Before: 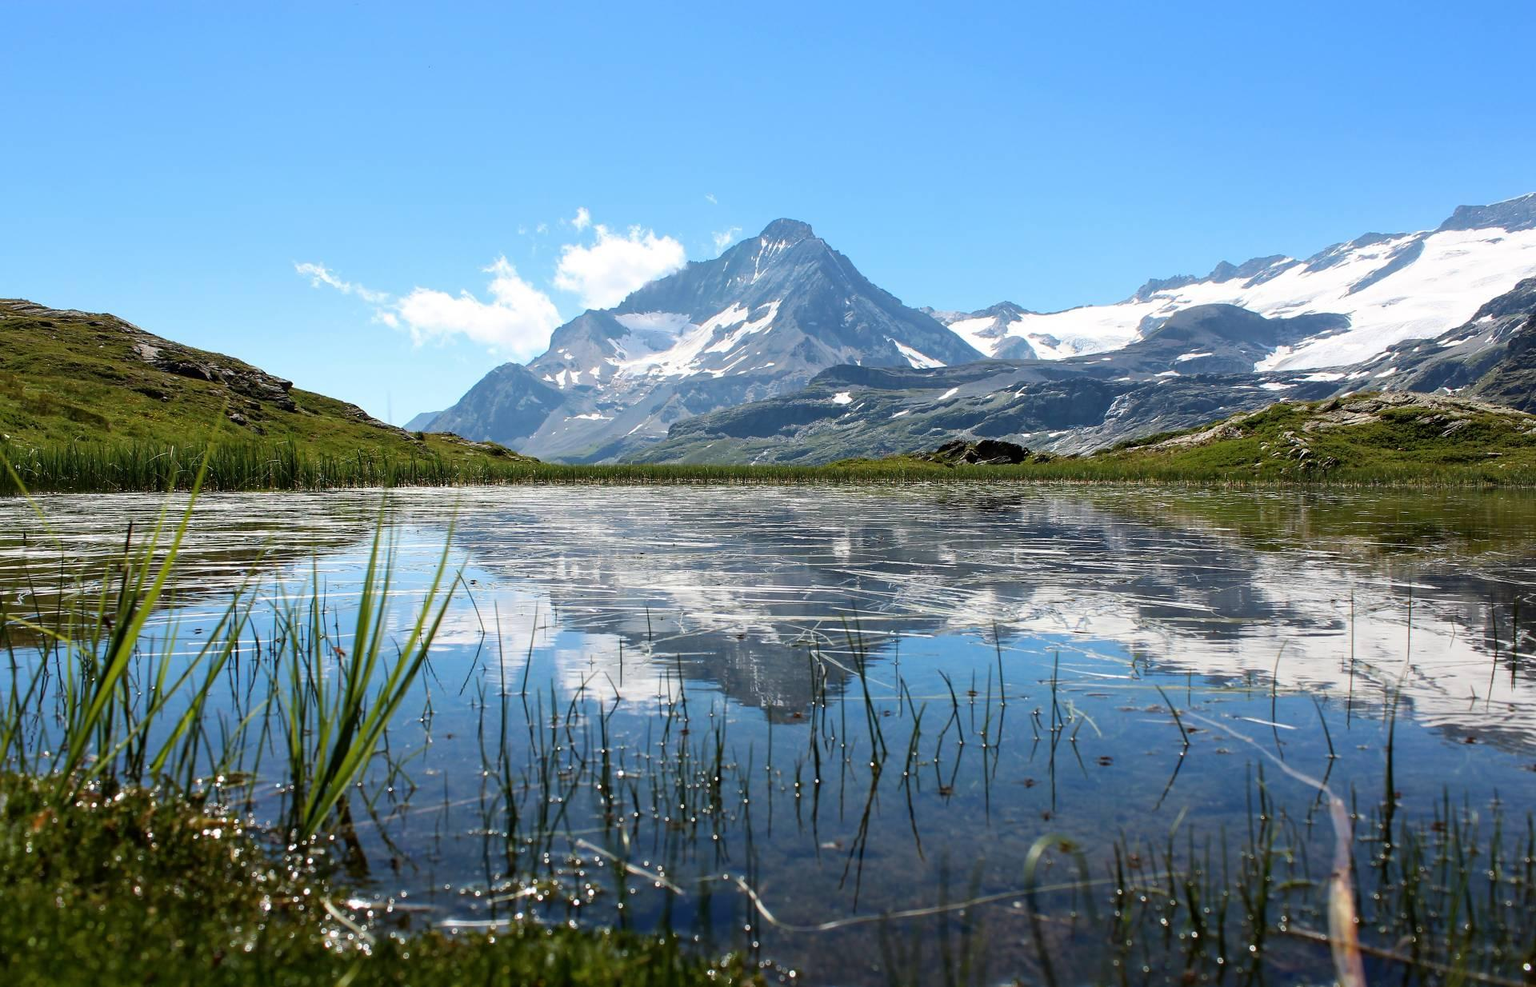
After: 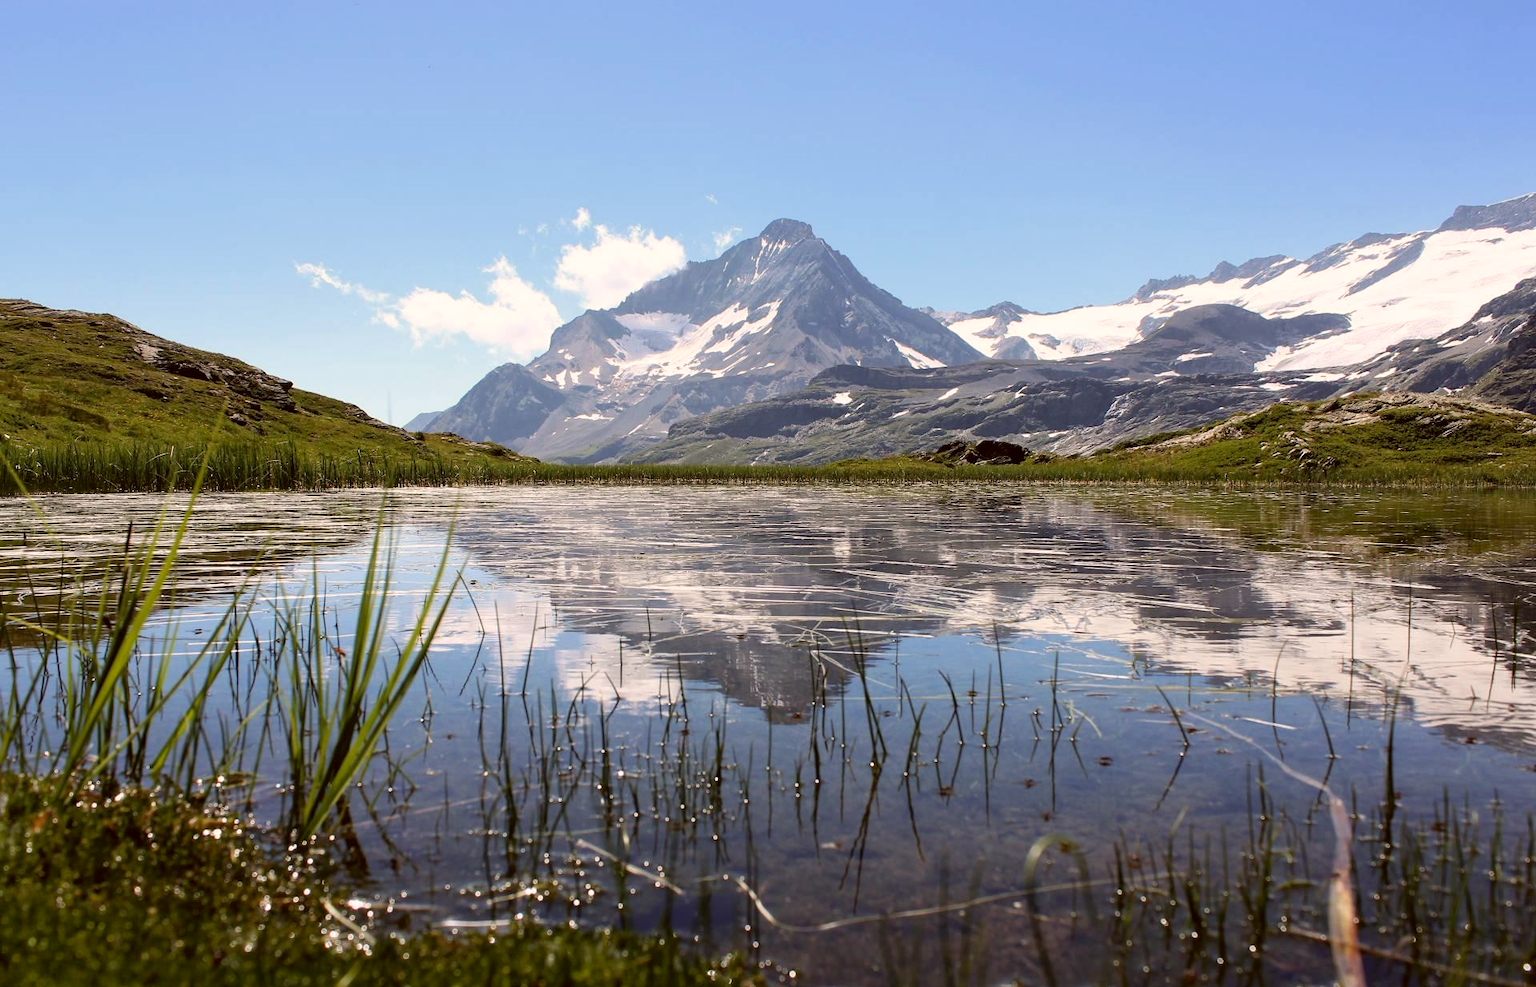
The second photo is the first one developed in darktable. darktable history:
color correction: highlights a* 6.26, highlights b* 7.54, shadows a* 6.59, shadows b* 7.36, saturation 0.931
